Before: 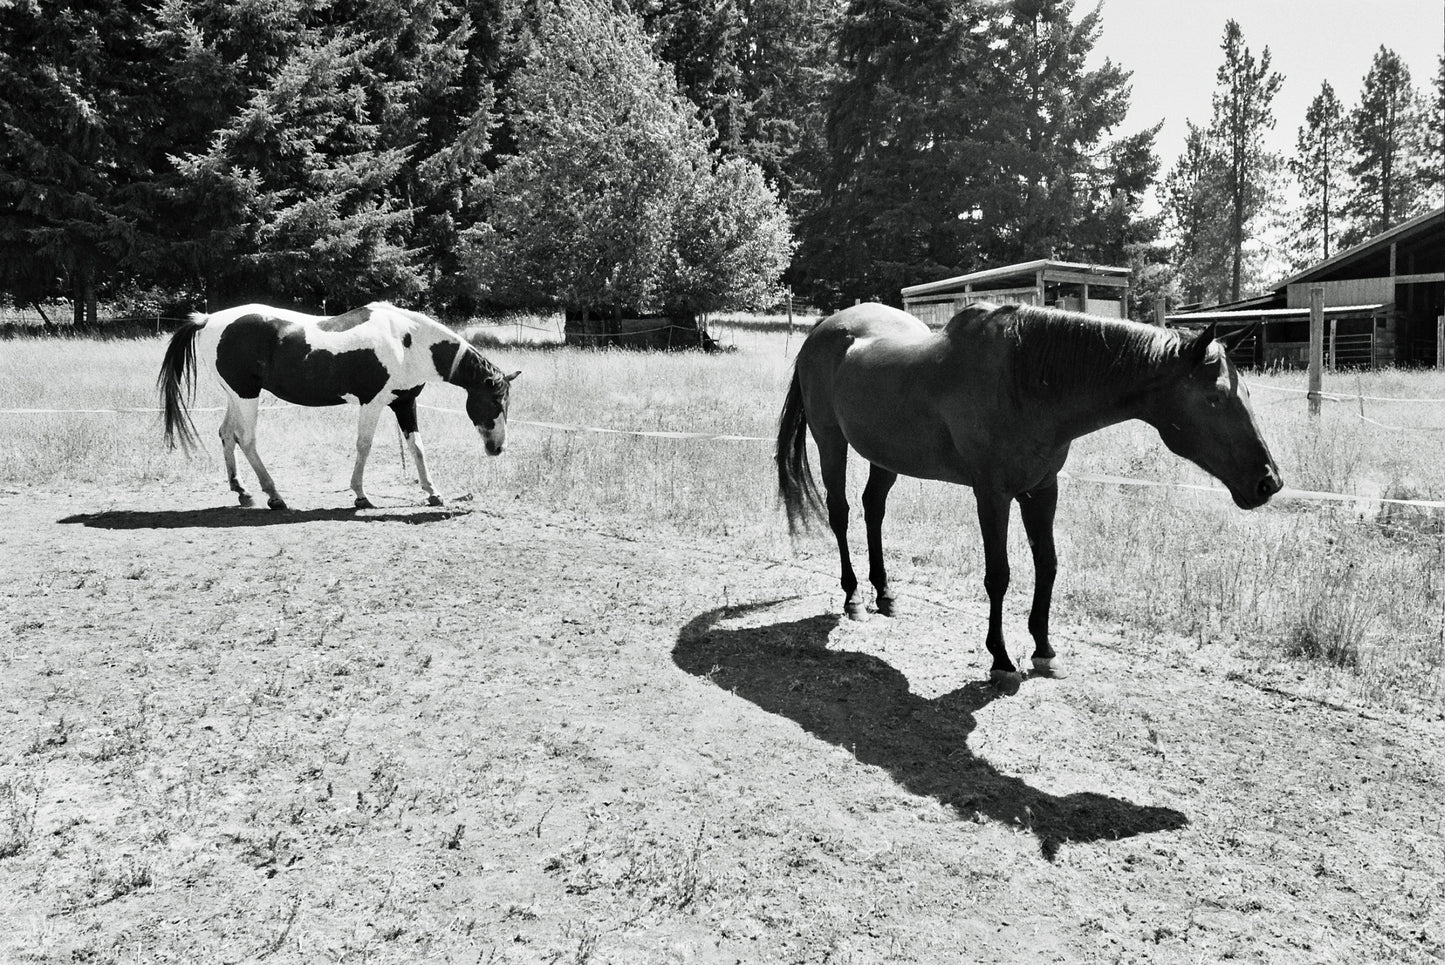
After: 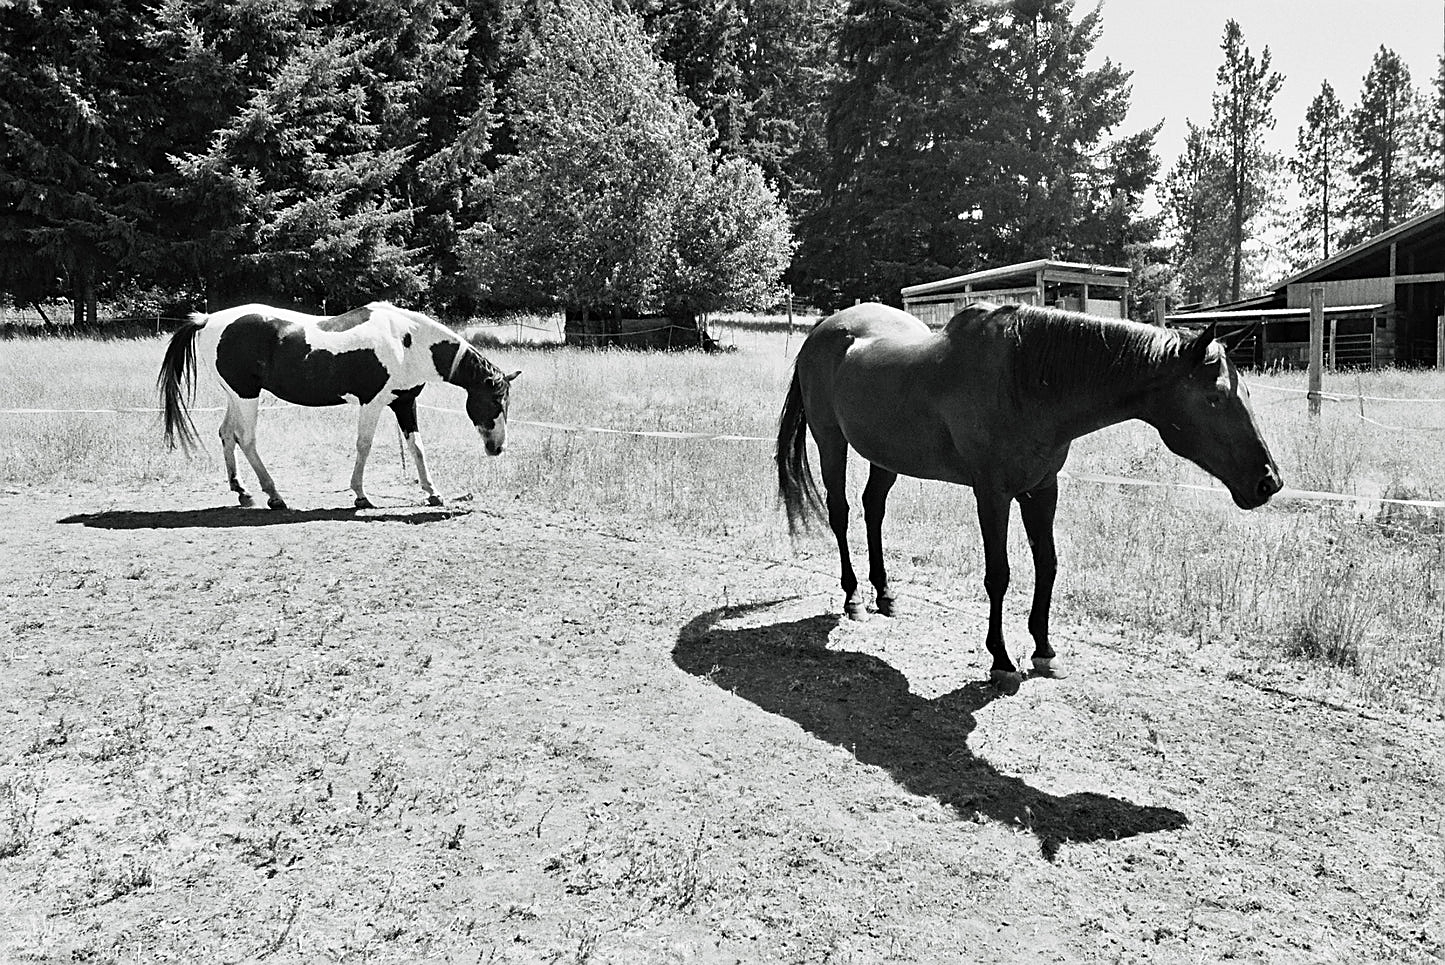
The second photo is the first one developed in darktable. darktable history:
shadows and highlights: radius 331.84, shadows 53.55, highlights -100, compress 94.63%, highlights color adjustment 73.23%, soften with gaussian
sharpen: on, module defaults
